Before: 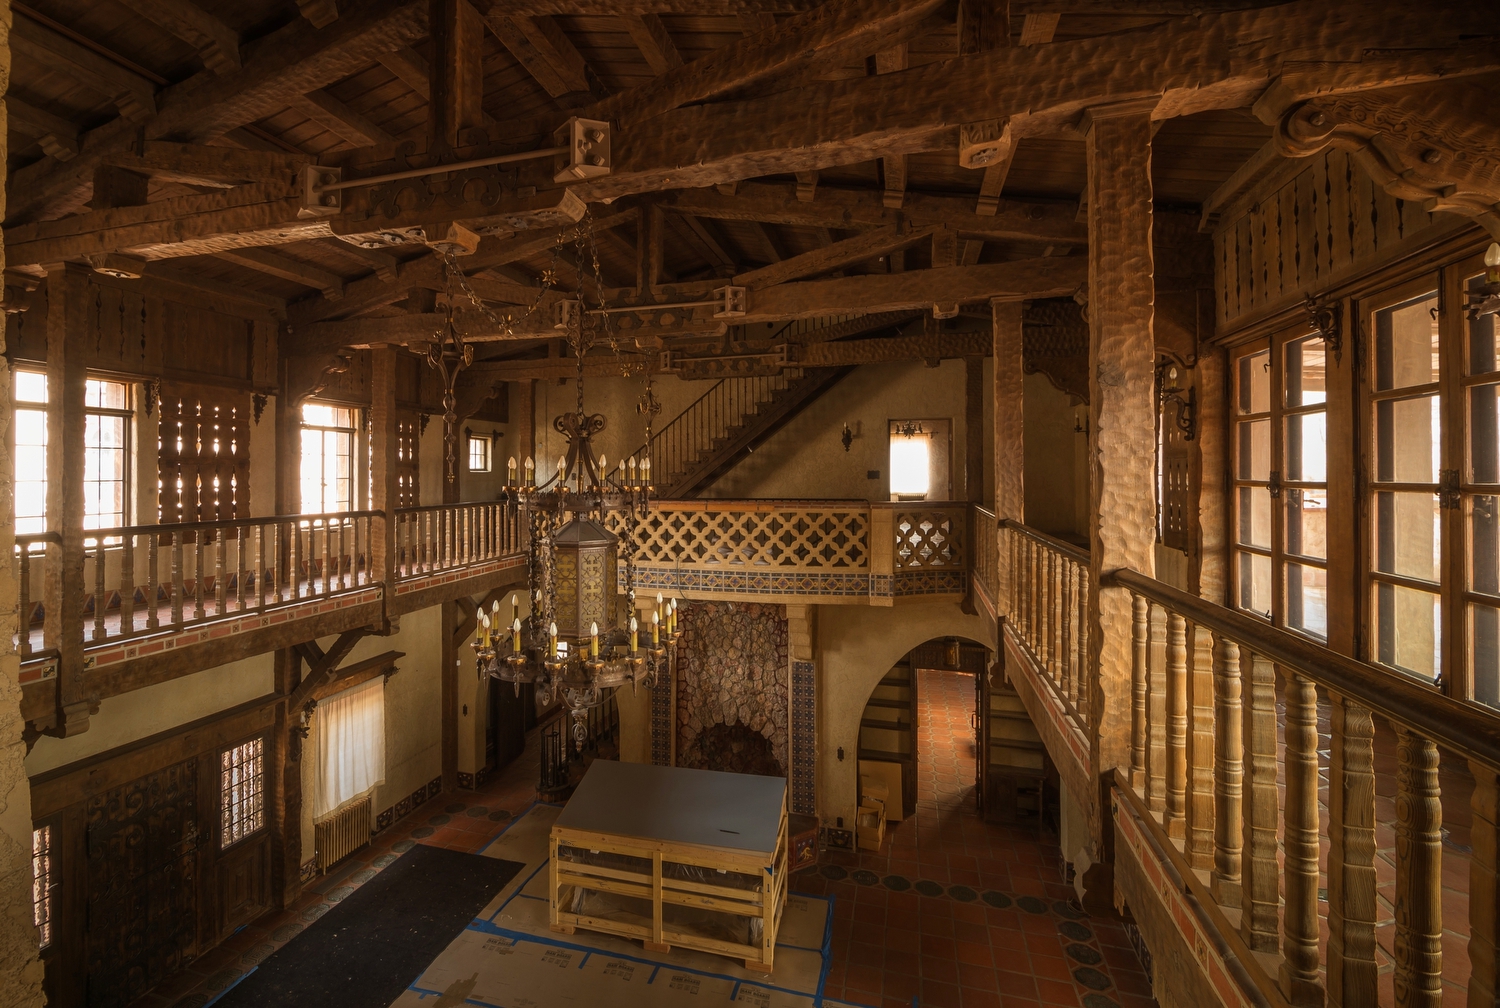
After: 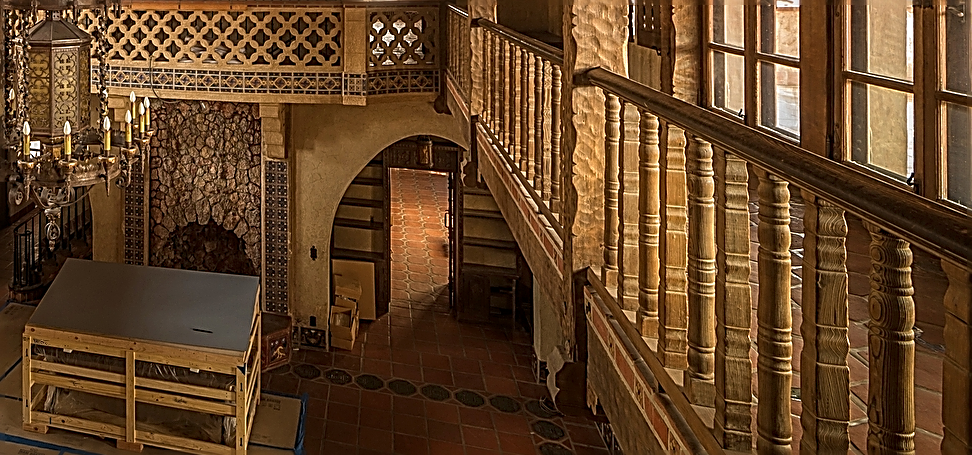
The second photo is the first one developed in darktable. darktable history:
sharpen: amount 1.994
crop and rotate: left 35.164%, top 49.787%, bottom 5.01%
local contrast: on, module defaults
